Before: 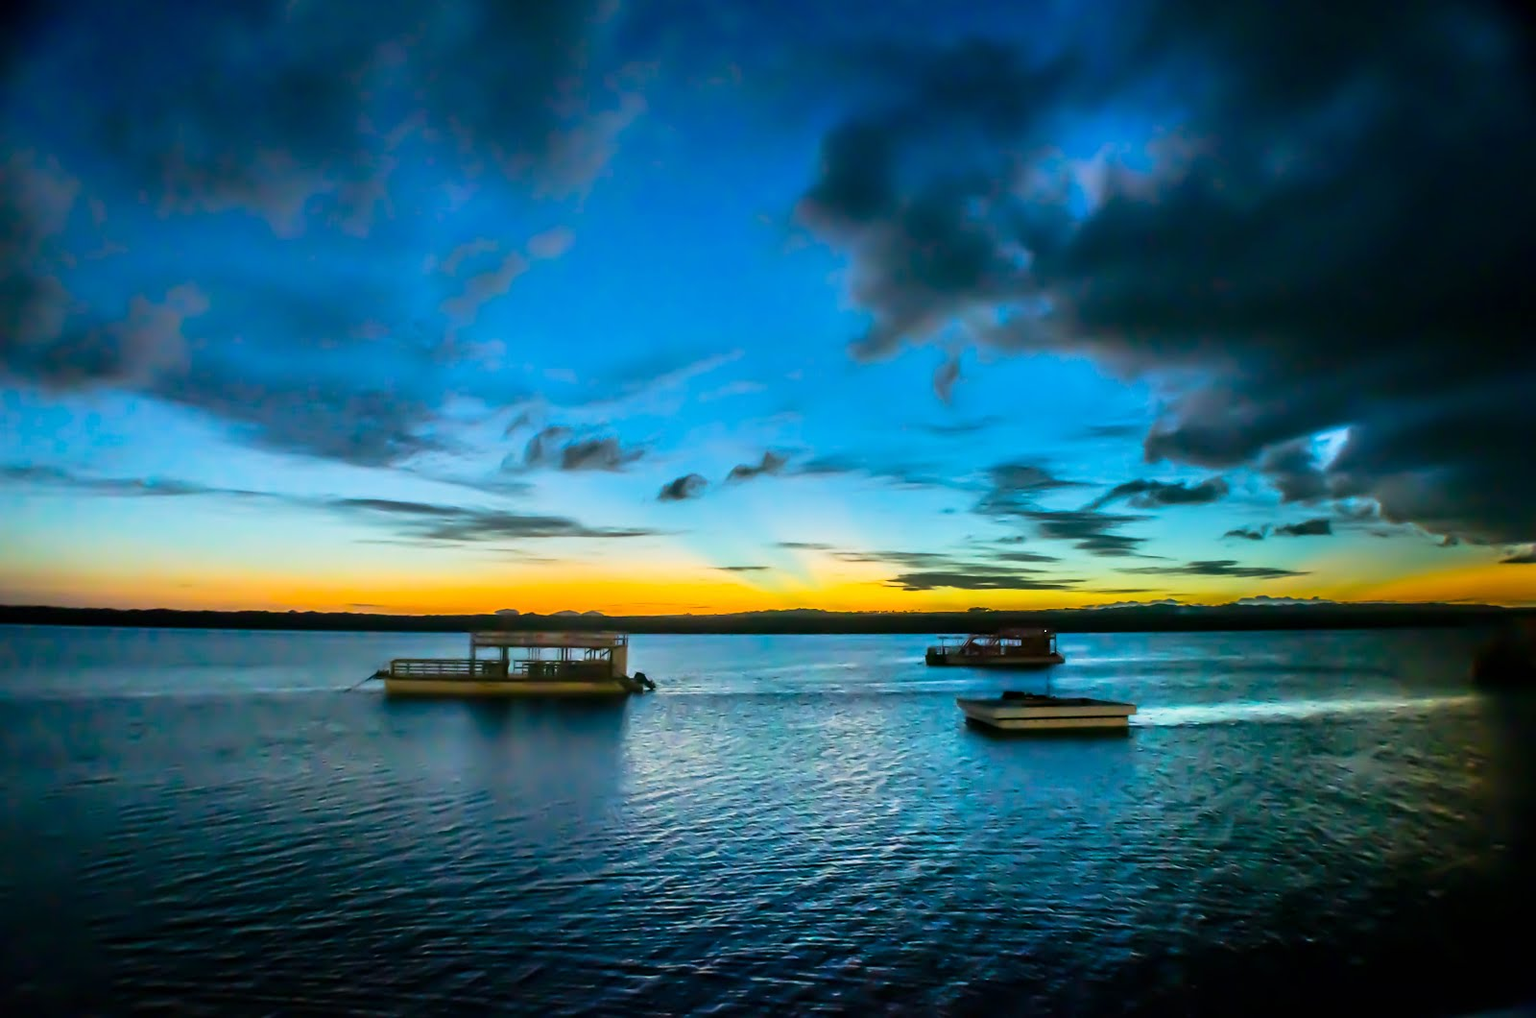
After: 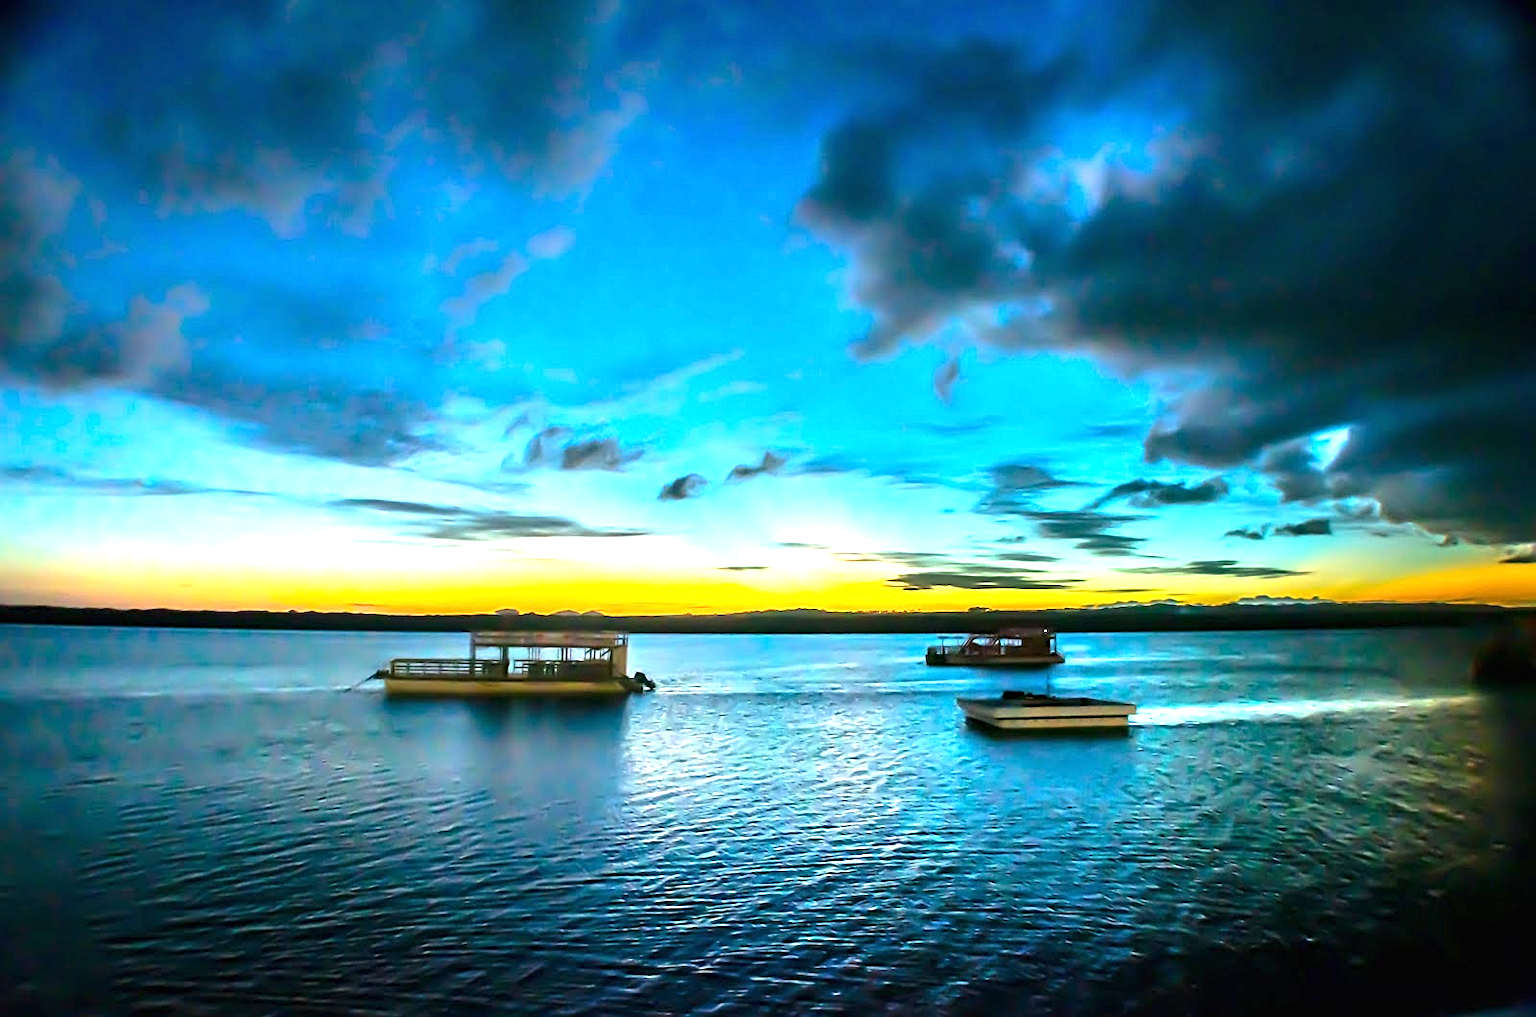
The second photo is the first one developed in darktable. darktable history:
sharpen: radius 2.167, amount 0.381, threshold 0
exposure: black level correction 0, exposure 1.1 EV, compensate highlight preservation false
